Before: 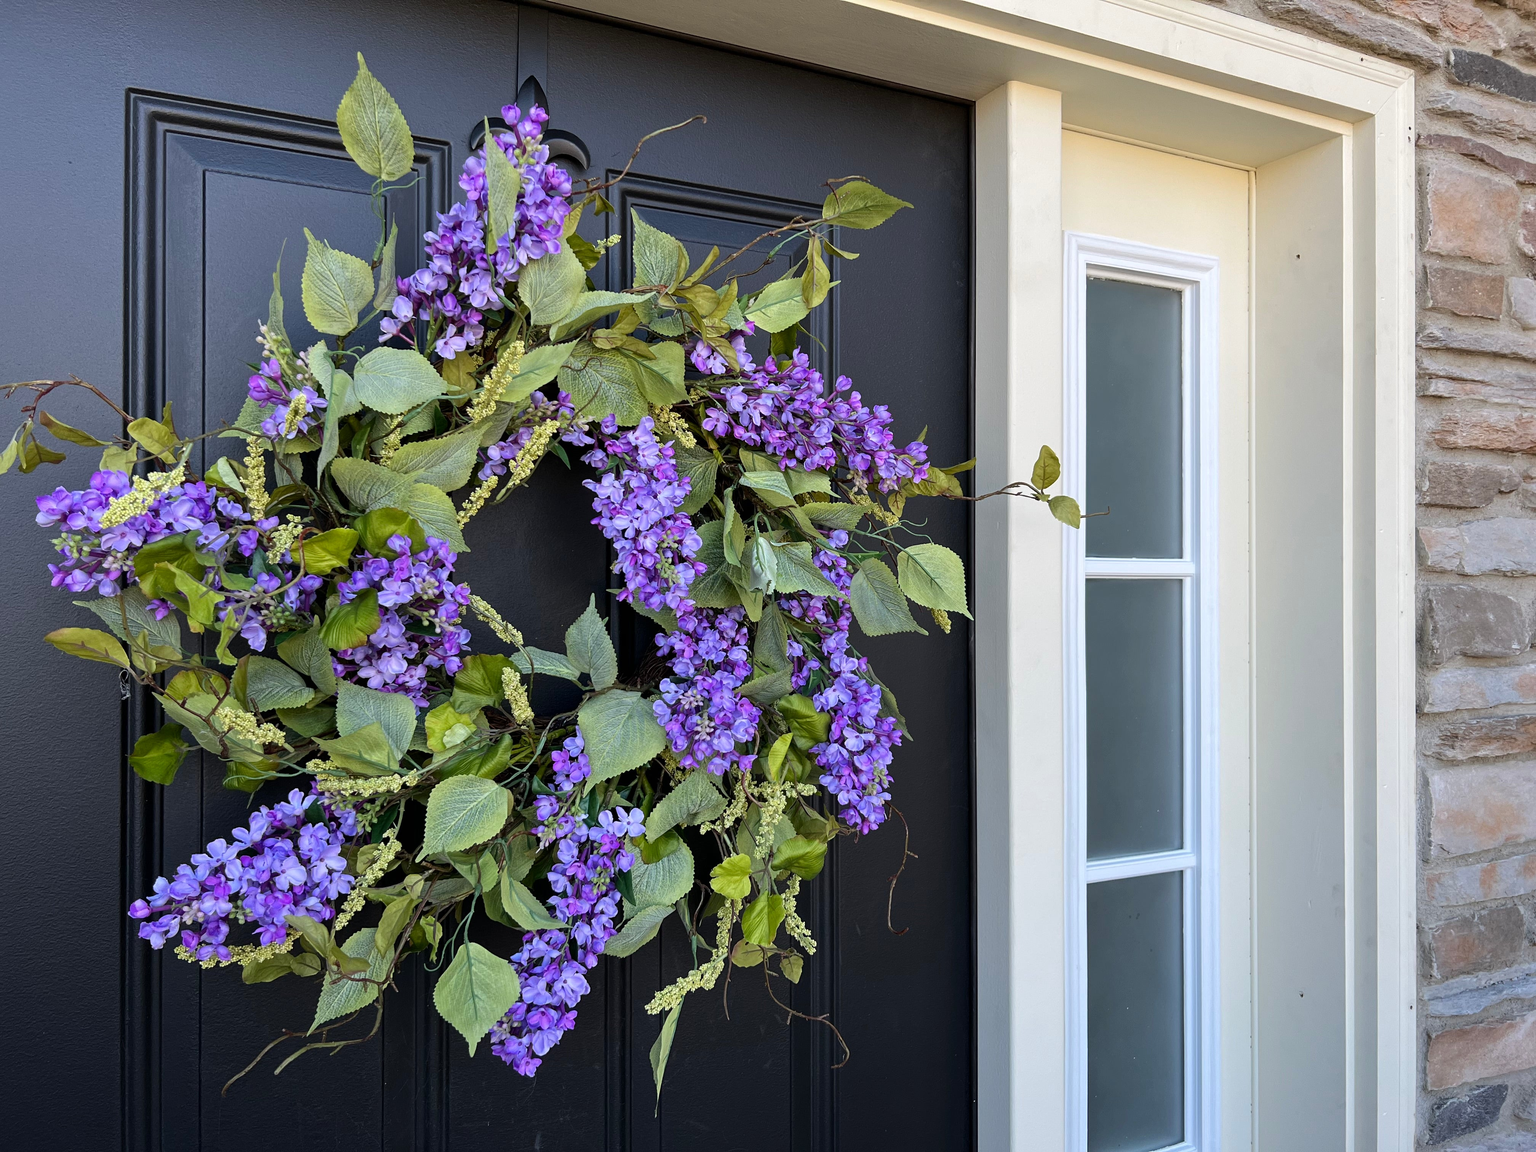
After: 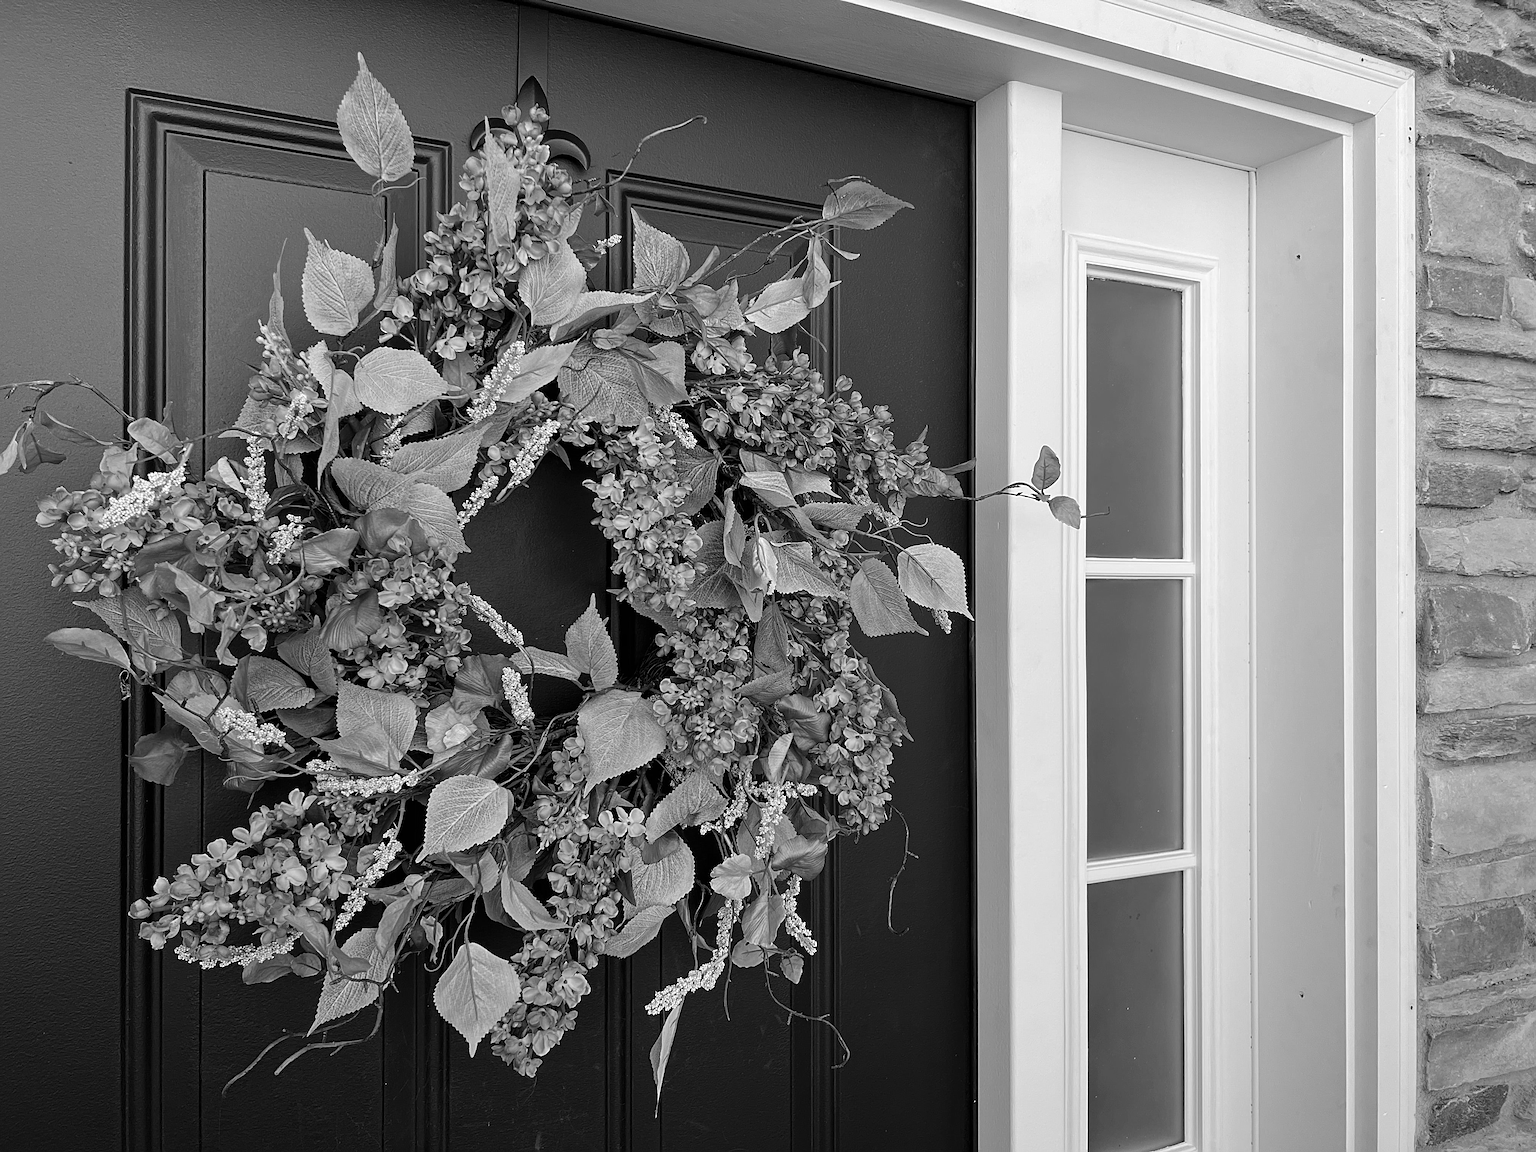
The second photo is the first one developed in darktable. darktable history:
monochrome: on, module defaults
sharpen: radius 2.767
